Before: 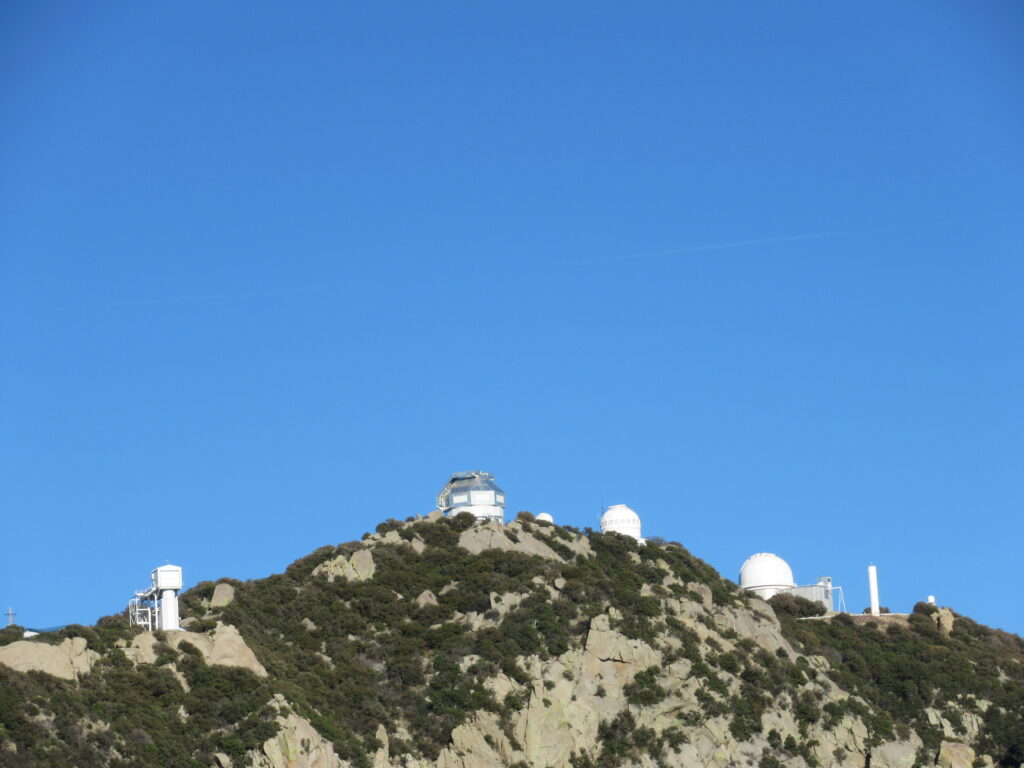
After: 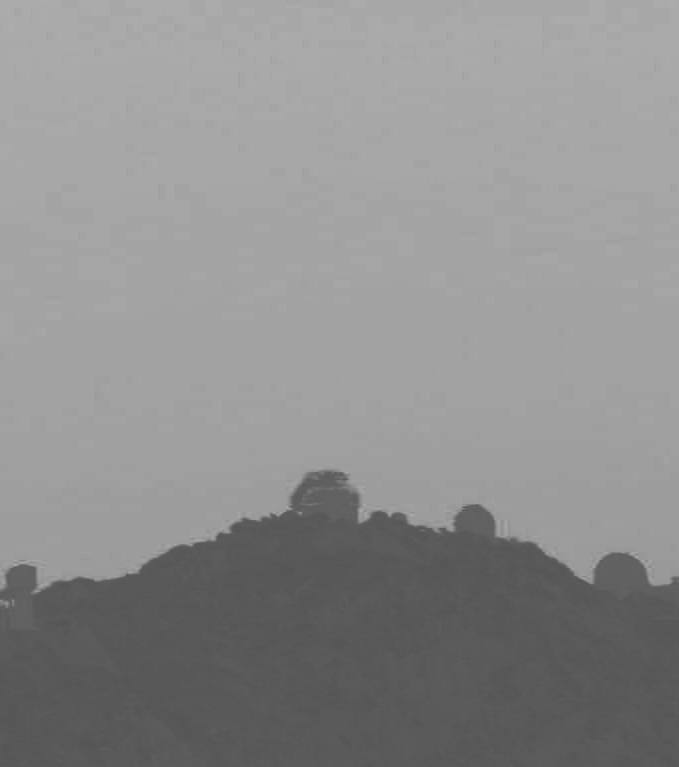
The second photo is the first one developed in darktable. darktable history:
crop and rotate: left 14.291%, right 19.396%
local contrast: detail 130%
exposure: exposure 0.014 EV, compensate highlight preservation false
shadows and highlights: shadows 30.06
color correction: highlights a* -0.391, highlights b* 39.54, shadows a* 9.77, shadows b* -0.383
contrast brightness saturation: contrast -0.976, brightness -0.156, saturation 0.747
color zones: curves: ch0 [(0, 0.613) (0.01, 0.613) (0.245, 0.448) (0.498, 0.529) (0.642, 0.665) (0.879, 0.777) (0.99, 0.613)]; ch1 [(0, 0) (0.143, 0) (0.286, 0) (0.429, 0) (0.571, 0) (0.714, 0) (0.857, 0)]
